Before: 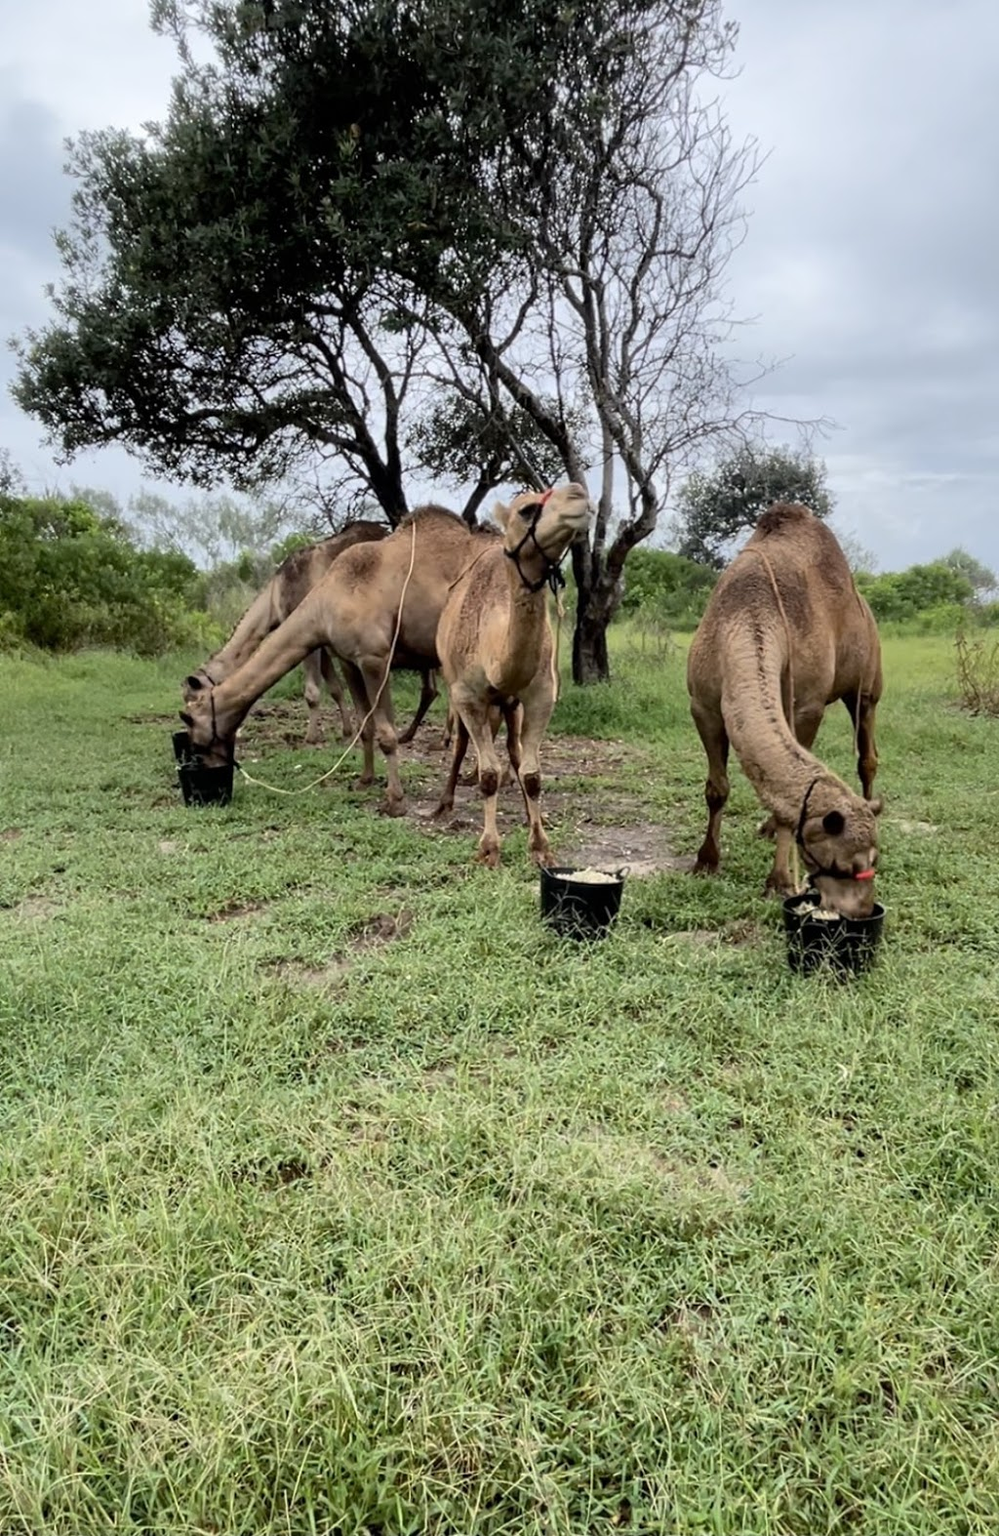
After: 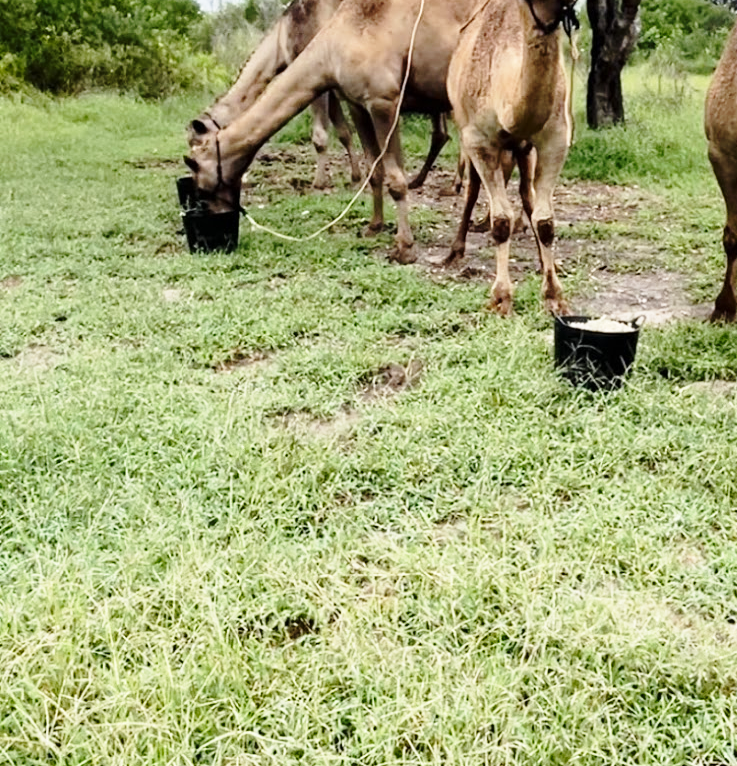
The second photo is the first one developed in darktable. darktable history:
base curve: curves: ch0 [(0, 0) (0.028, 0.03) (0.121, 0.232) (0.46, 0.748) (0.859, 0.968) (1, 1)], preserve colors none
crop: top 36.413%, right 27.937%, bottom 14.863%
